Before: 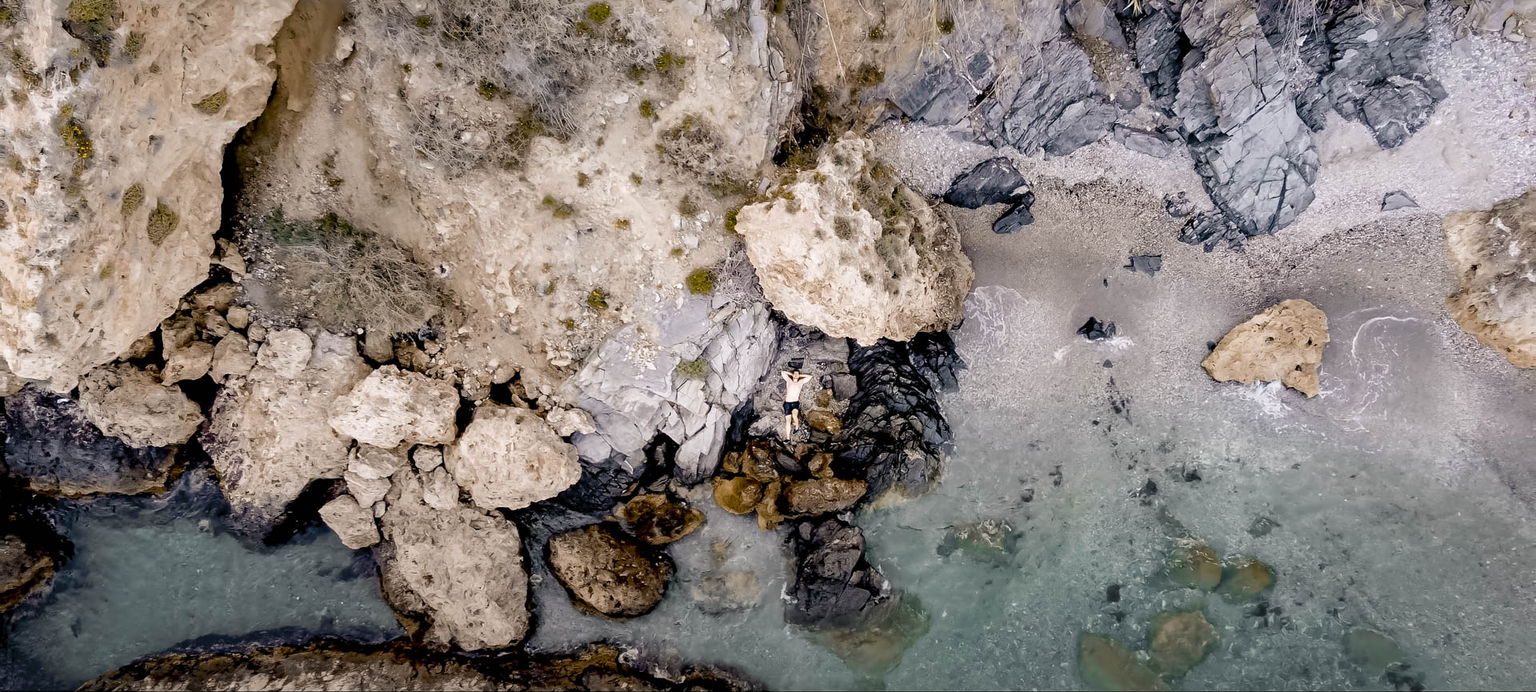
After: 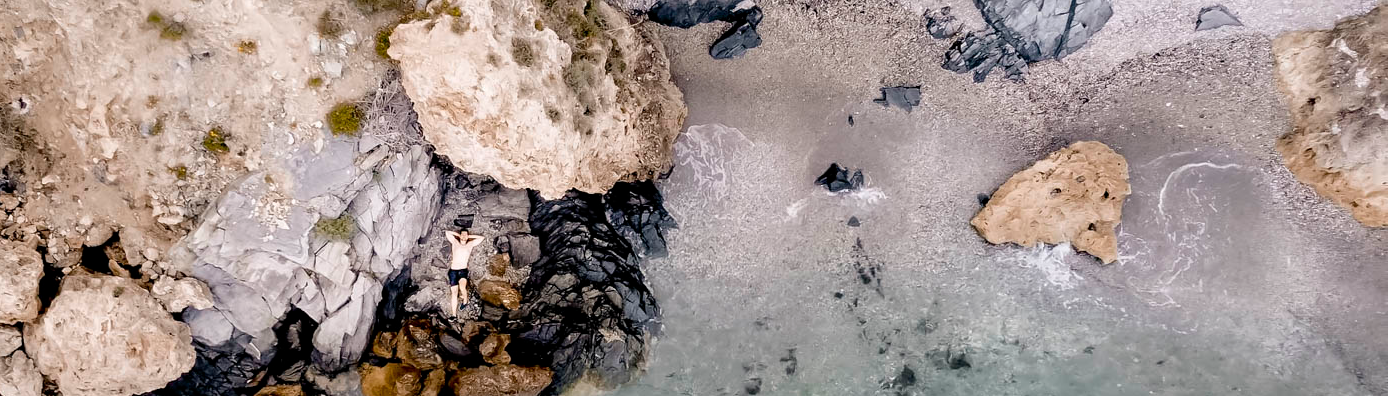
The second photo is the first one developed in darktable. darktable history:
crop and rotate: left 27.672%, top 27.114%, bottom 27.013%
